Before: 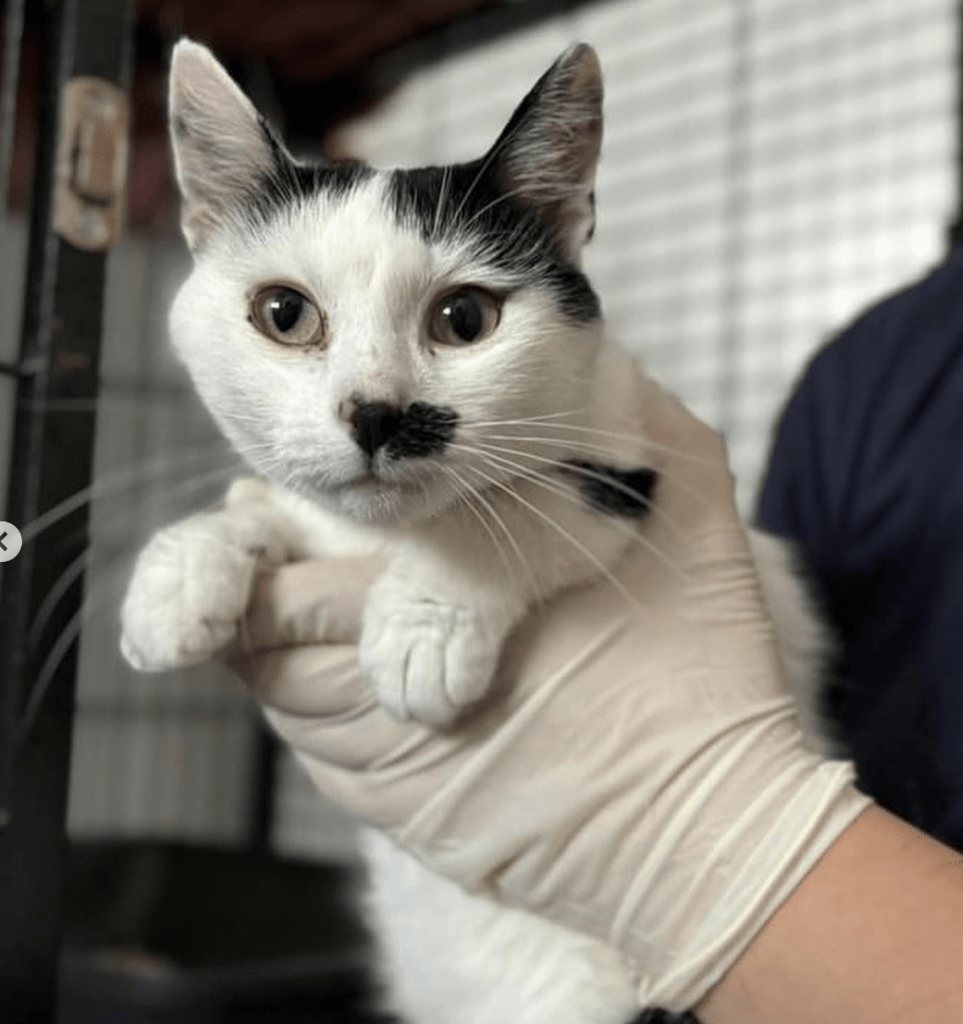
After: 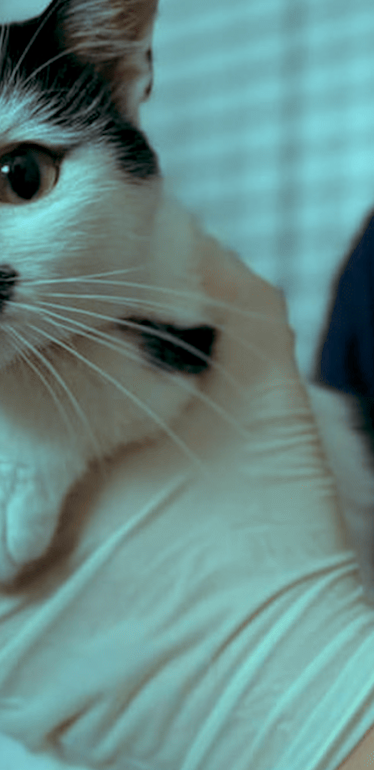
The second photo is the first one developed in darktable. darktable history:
crop: left 45.721%, top 13.393%, right 14.118%, bottom 10.01%
rotate and perspective: rotation -0.45°, automatic cropping original format, crop left 0.008, crop right 0.992, crop top 0.012, crop bottom 0.988
color balance rgb: shadows lift › luminance -7.7%, shadows lift › chroma 2.13%, shadows lift › hue 165.27°, power › luminance -7.77%, power › chroma 1.34%, power › hue 330.55°, highlights gain › luminance -33.33%, highlights gain › chroma 5.68%, highlights gain › hue 217.2°, global offset › luminance -0.33%, global offset › chroma 0.11%, global offset › hue 165.27°, perceptual saturation grading › global saturation 27.72%, perceptual saturation grading › highlights -25%, perceptual saturation grading › mid-tones 25%, perceptual saturation grading › shadows 50%
